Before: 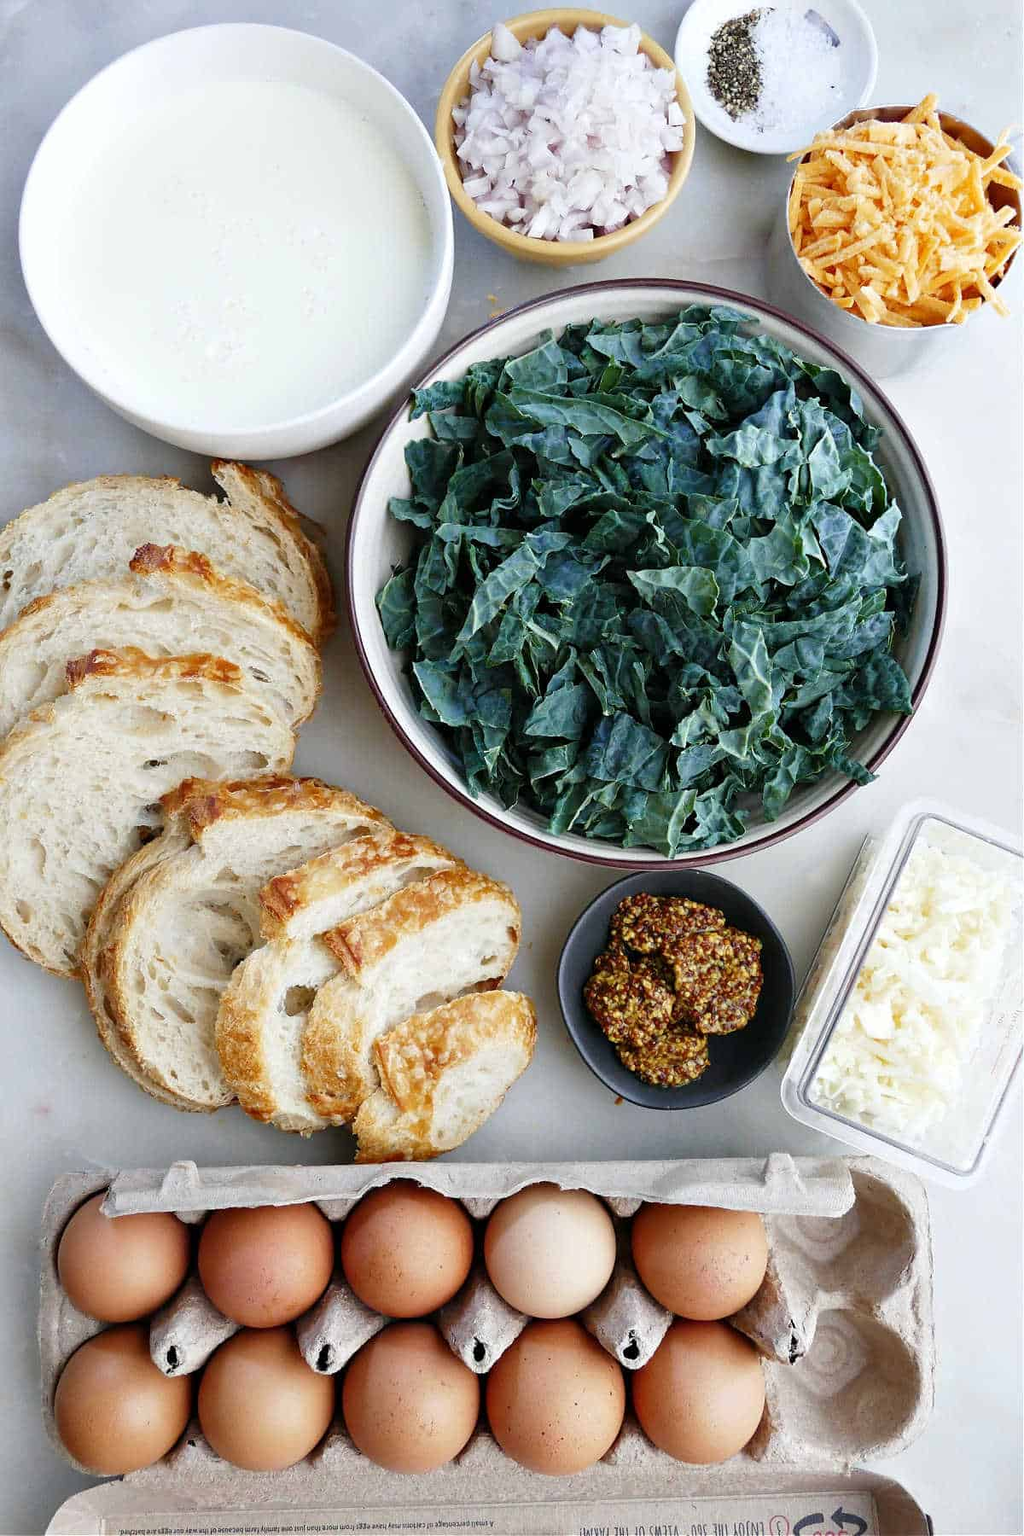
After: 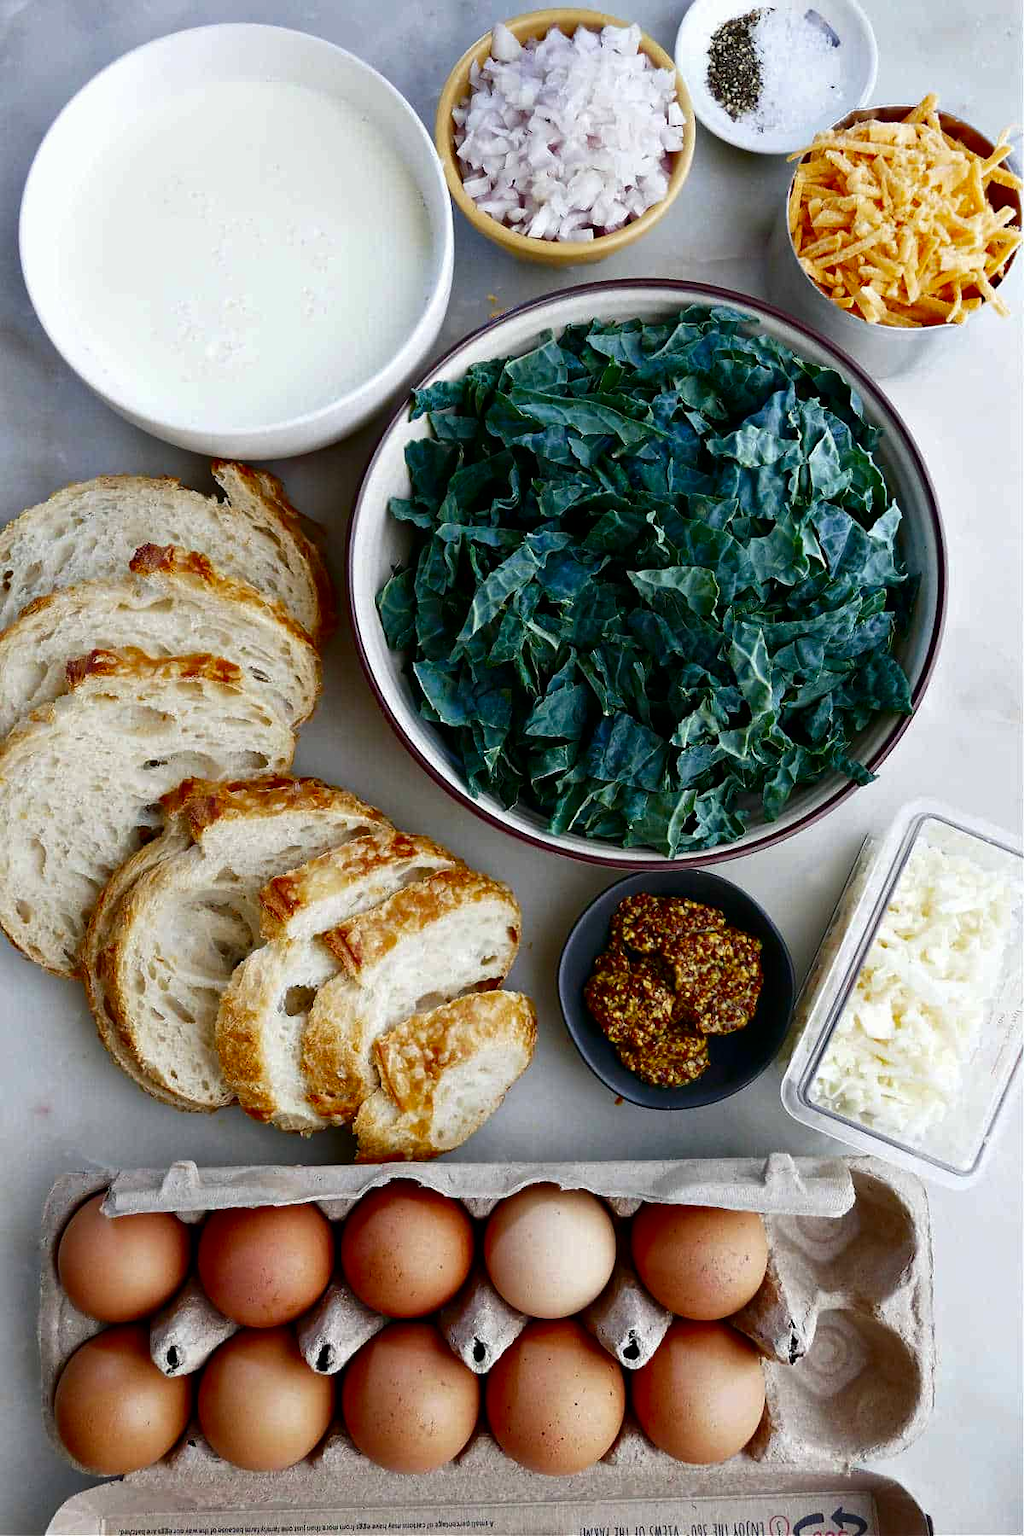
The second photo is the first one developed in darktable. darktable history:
exposure: compensate highlight preservation false
contrast brightness saturation: brightness -0.25, saturation 0.2
